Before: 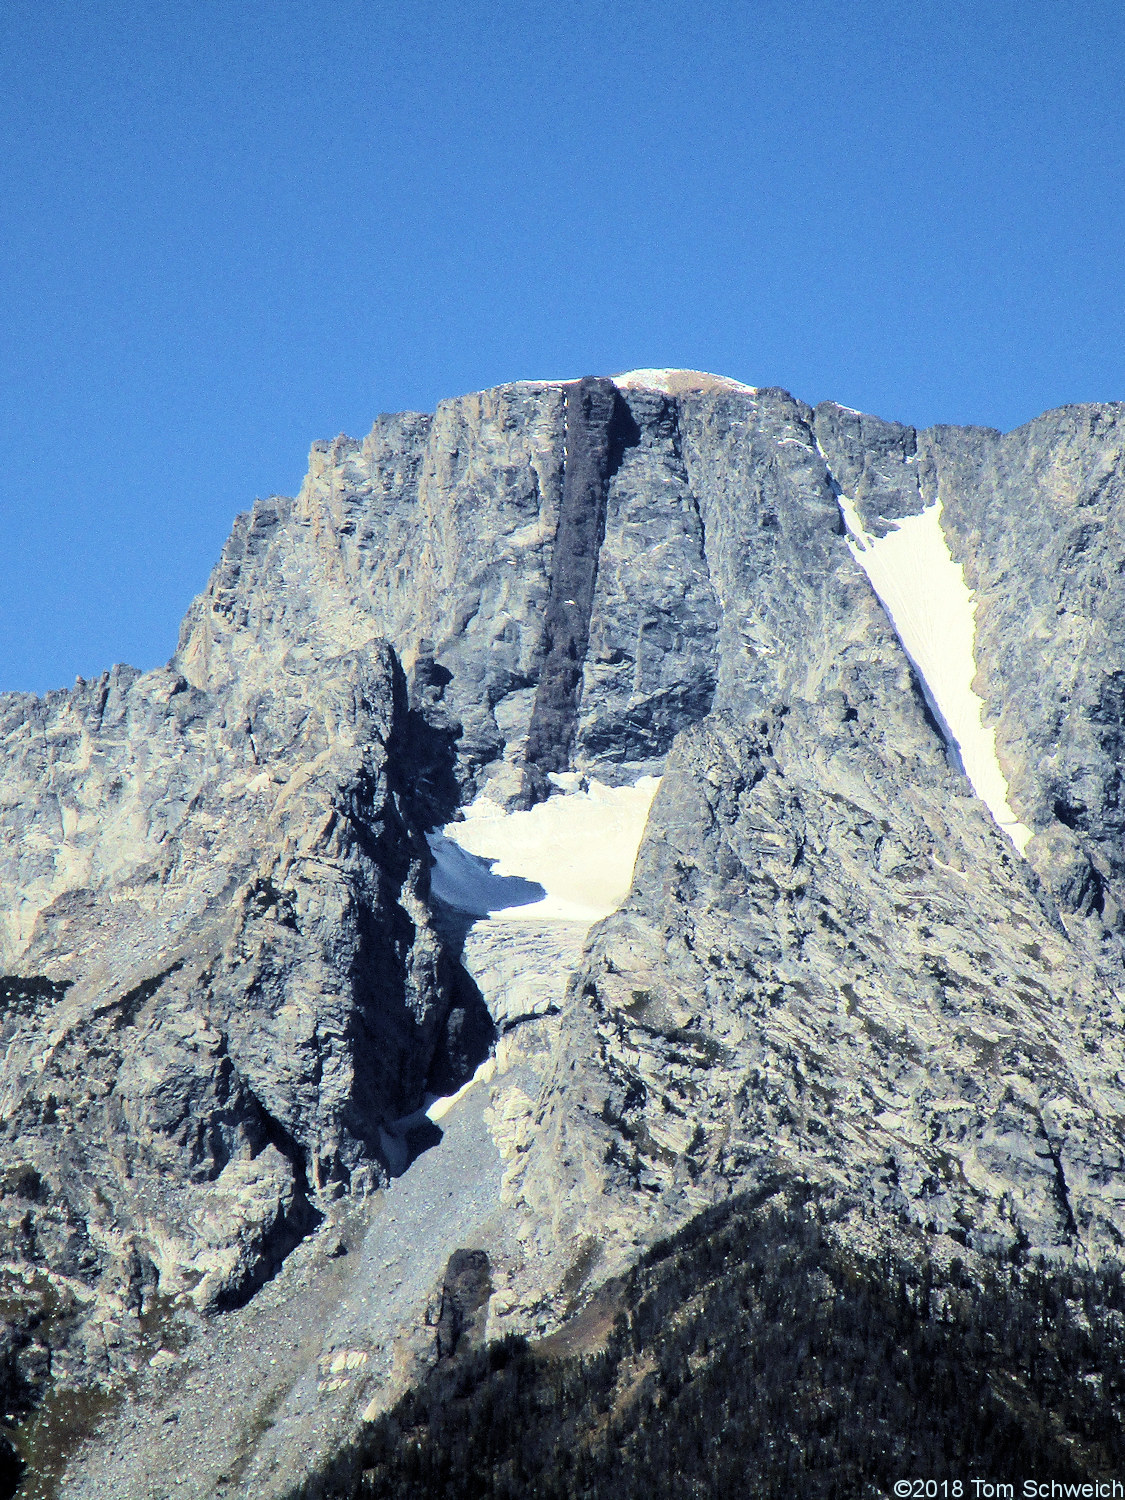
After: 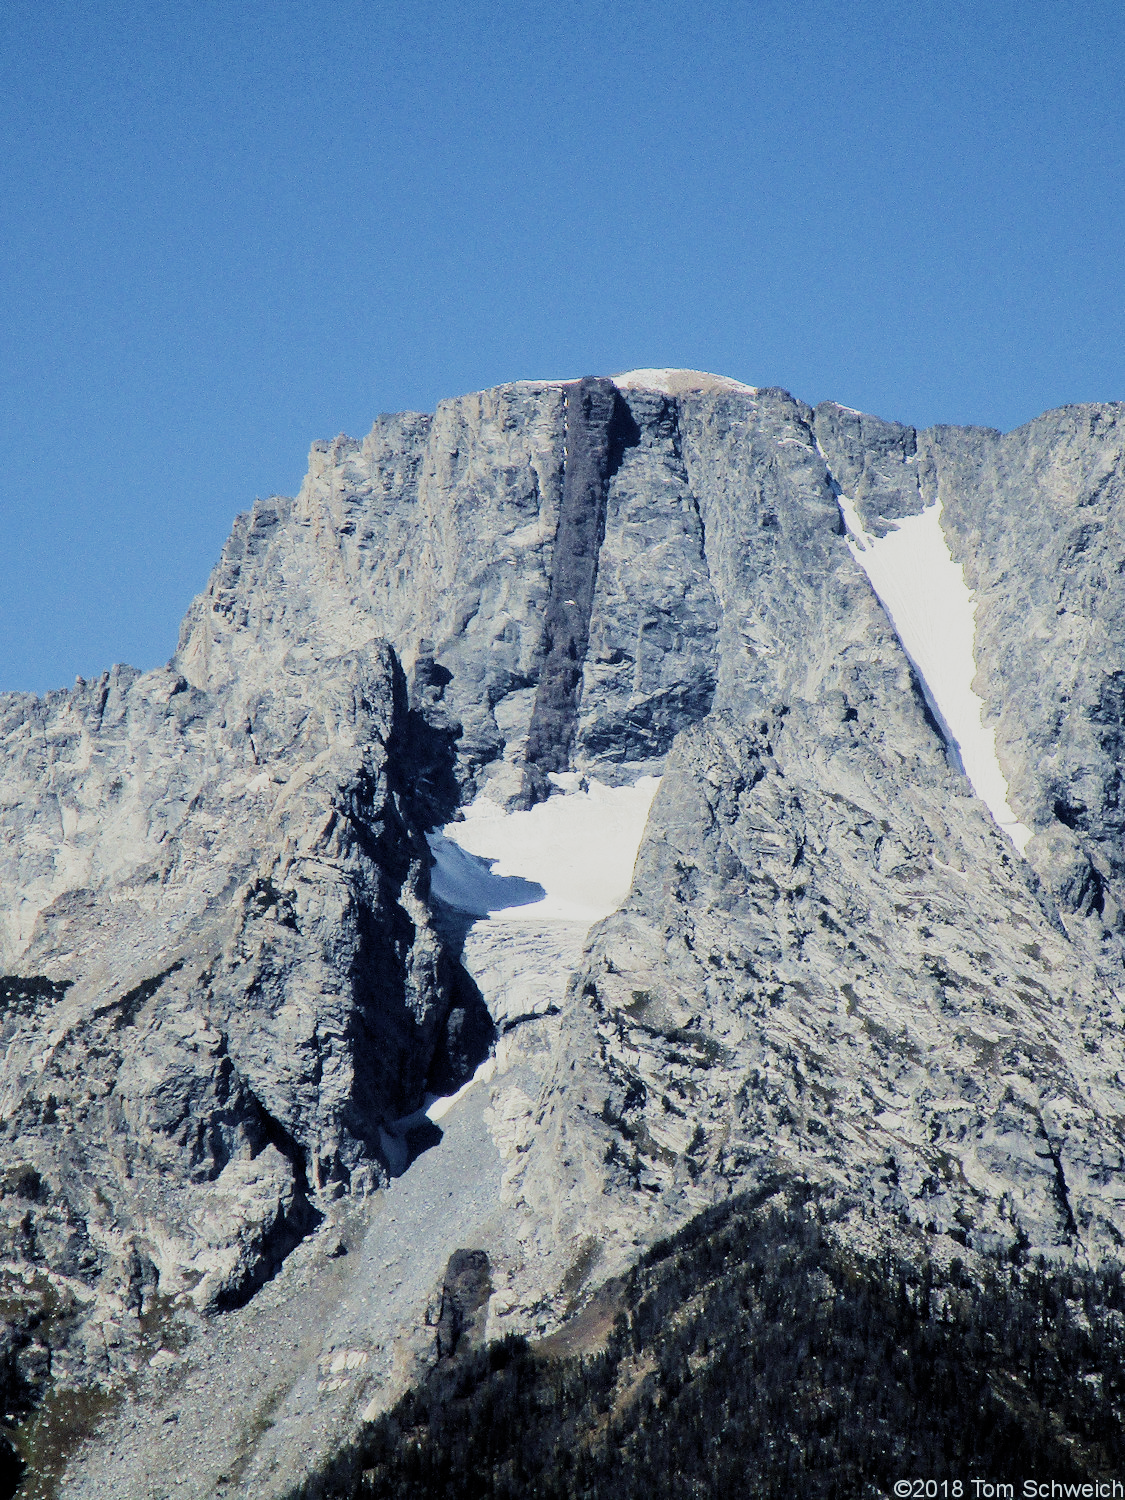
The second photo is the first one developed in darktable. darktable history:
filmic rgb: black relative exposure -14.17 EV, white relative exposure 3.35 EV, hardness 7.93, contrast 0.998, preserve chrominance no, color science v4 (2020), contrast in shadows soft, contrast in highlights soft
